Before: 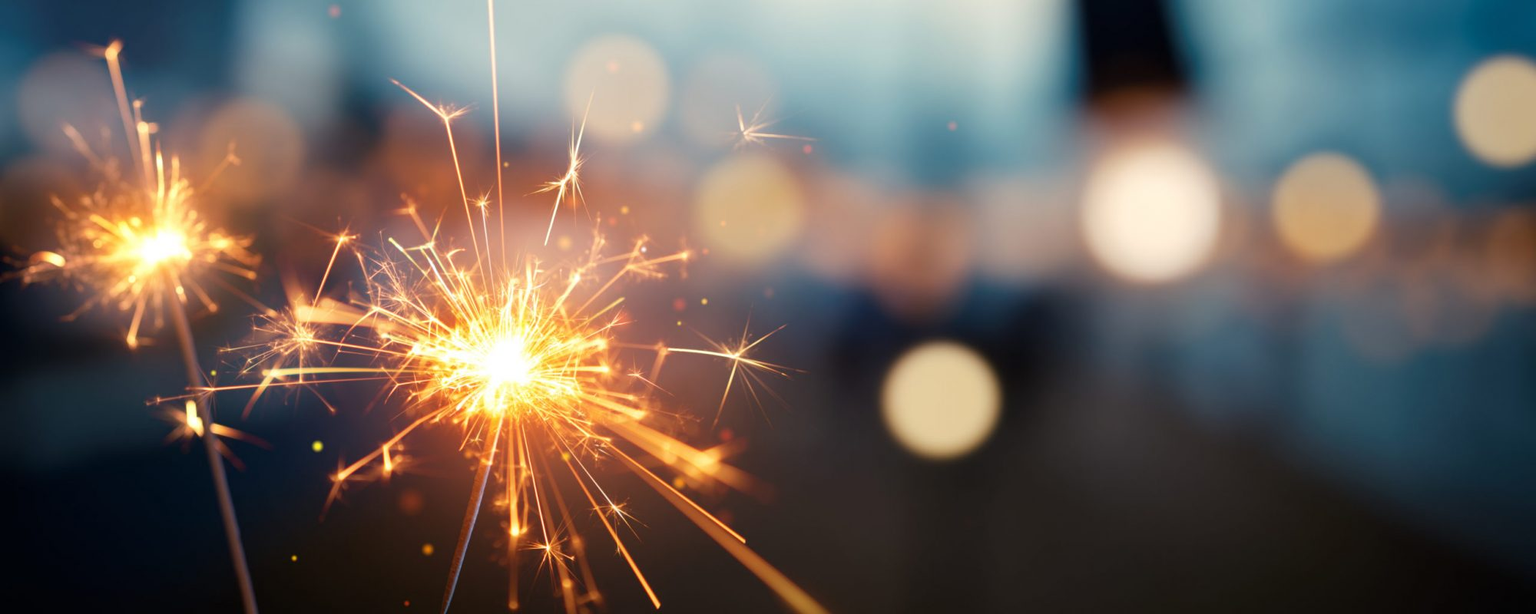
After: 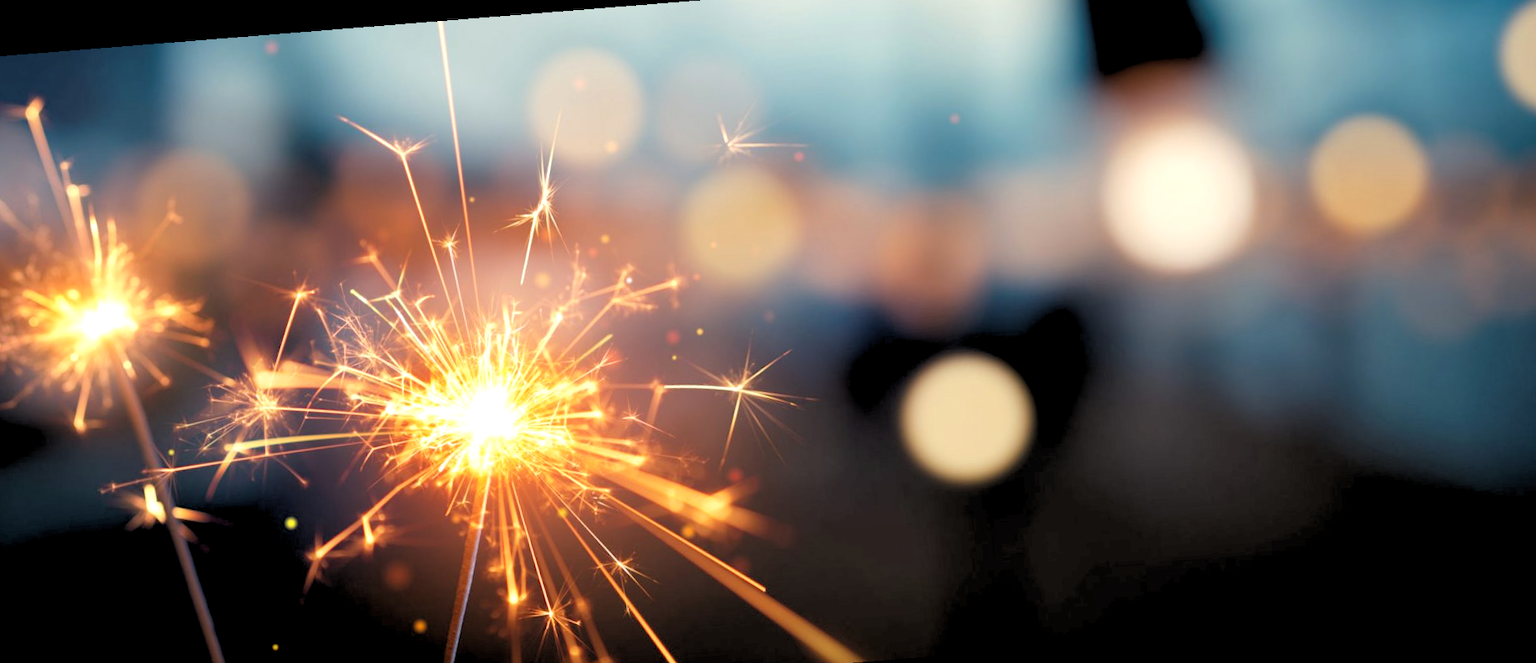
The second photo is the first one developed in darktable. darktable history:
rgb levels: levels [[0.013, 0.434, 0.89], [0, 0.5, 1], [0, 0.5, 1]]
rotate and perspective: rotation -4.57°, crop left 0.054, crop right 0.944, crop top 0.087, crop bottom 0.914
